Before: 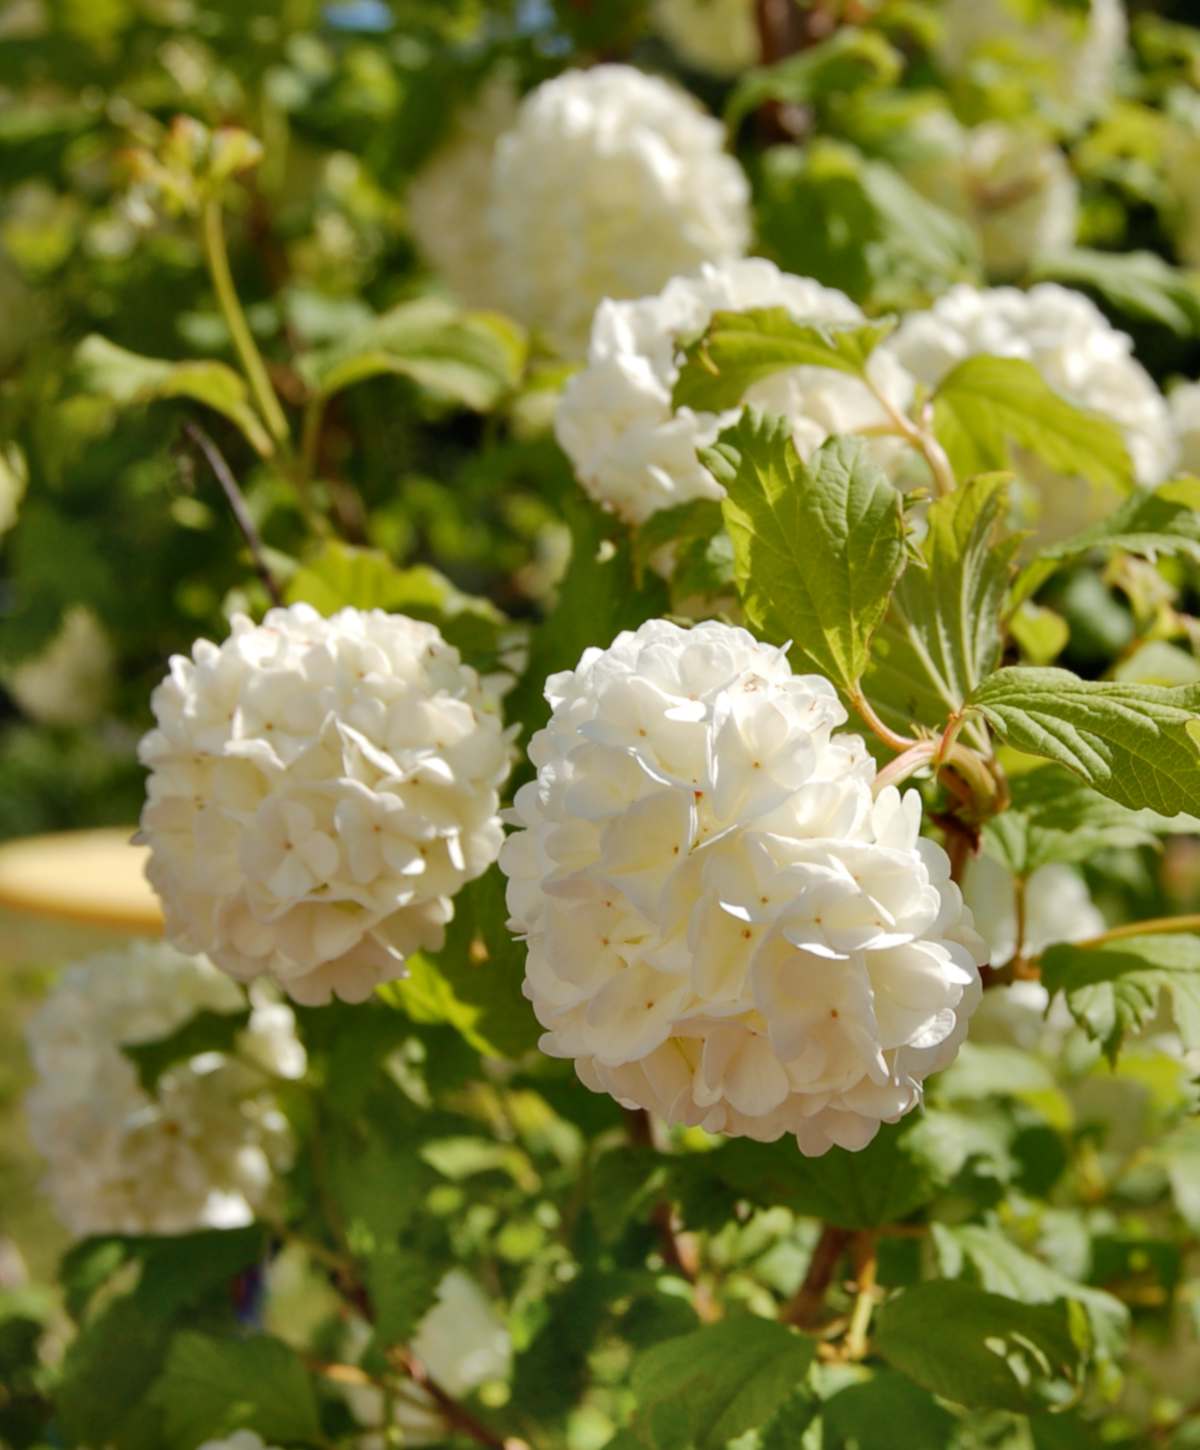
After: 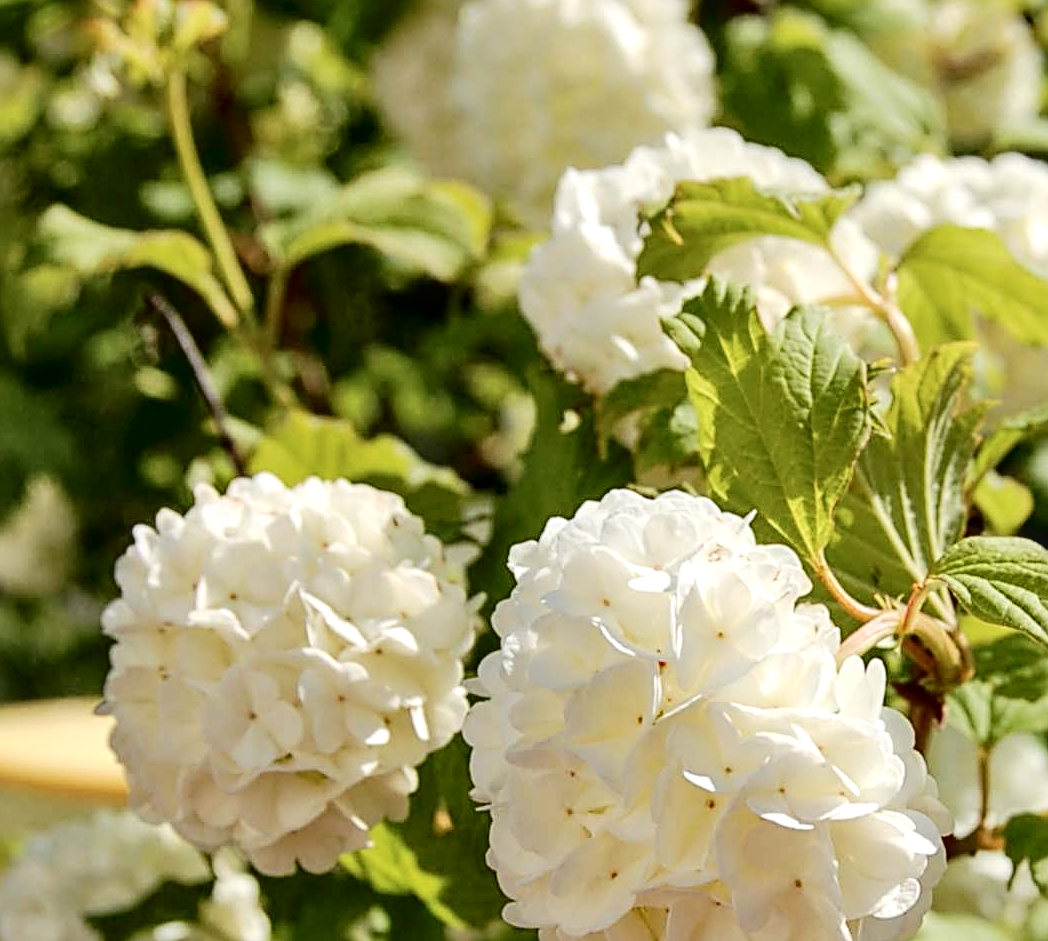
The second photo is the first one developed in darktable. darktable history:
sharpen: radius 2.794, amount 0.717
local contrast: on, module defaults
crop: left 3.017%, top 8.98%, right 9.647%, bottom 26.089%
tone curve: curves: ch0 [(0, 0) (0.003, 0.006) (0.011, 0.007) (0.025, 0.009) (0.044, 0.012) (0.069, 0.021) (0.1, 0.036) (0.136, 0.056) (0.177, 0.105) (0.224, 0.165) (0.277, 0.251) (0.335, 0.344) (0.399, 0.439) (0.468, 0.532) (0.543, 0.628) (0.623, 0.718) (0.709, 0.797) (0.801, 0.874) (0.898, 0.943) (1, 1)], color space Lab, independent channels, preserve colors none
tone equalizer: edges refinement/feathering 500, mask exposure compensation -1.57 EV, preserve details no
